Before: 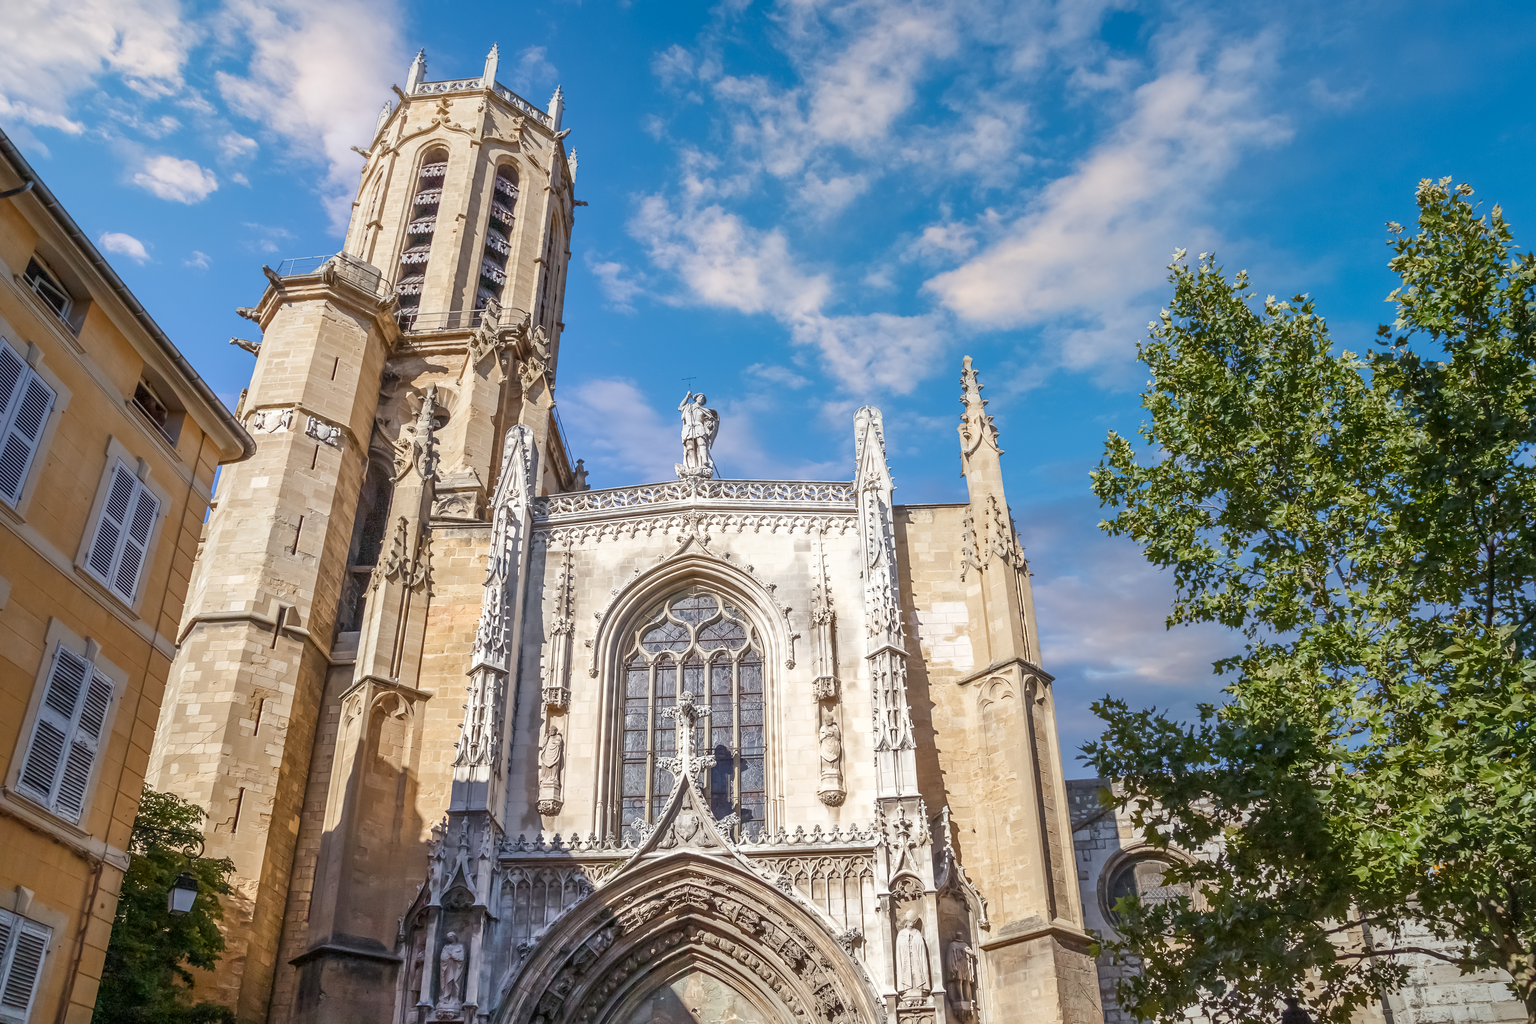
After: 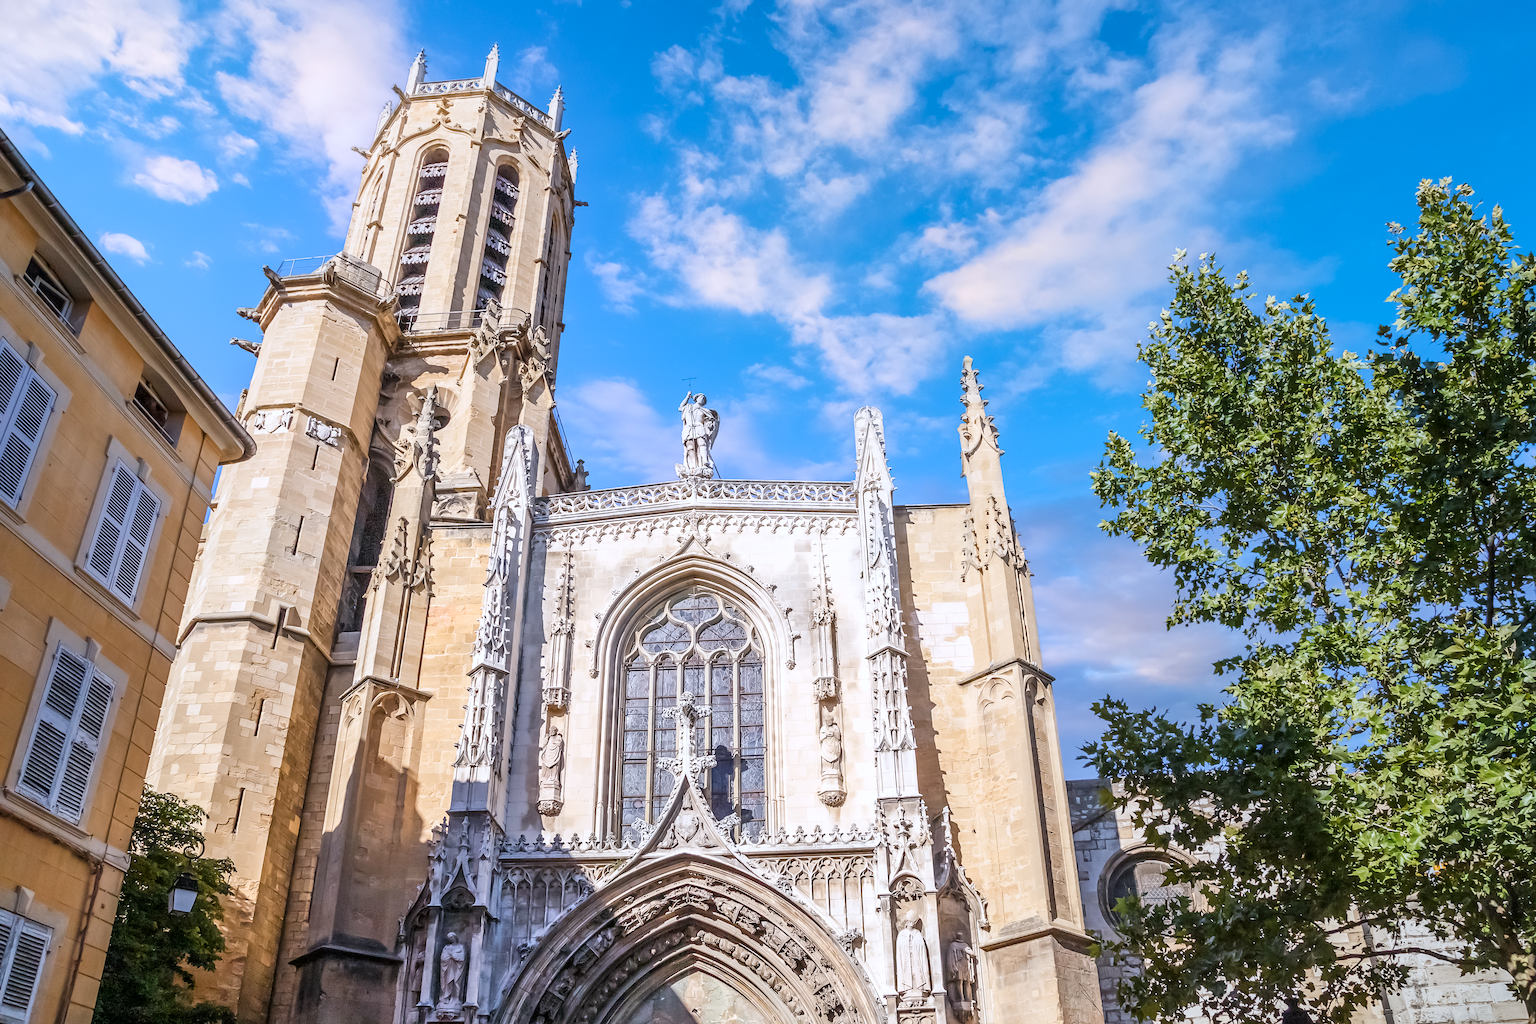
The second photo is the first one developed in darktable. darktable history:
tone curve: curves: ch0 [(0, 0) (0.004, 0.001) (0.133, 0.112) (0.325, 0.362) (0.832, 0.893) (1, 1)], color space Lab, linked channels, preserve colors none
color calibration: illuminant as shot in camera, x 0.358, y 0.373, temperature 4628.91 K
sharpen: amount 0.2
